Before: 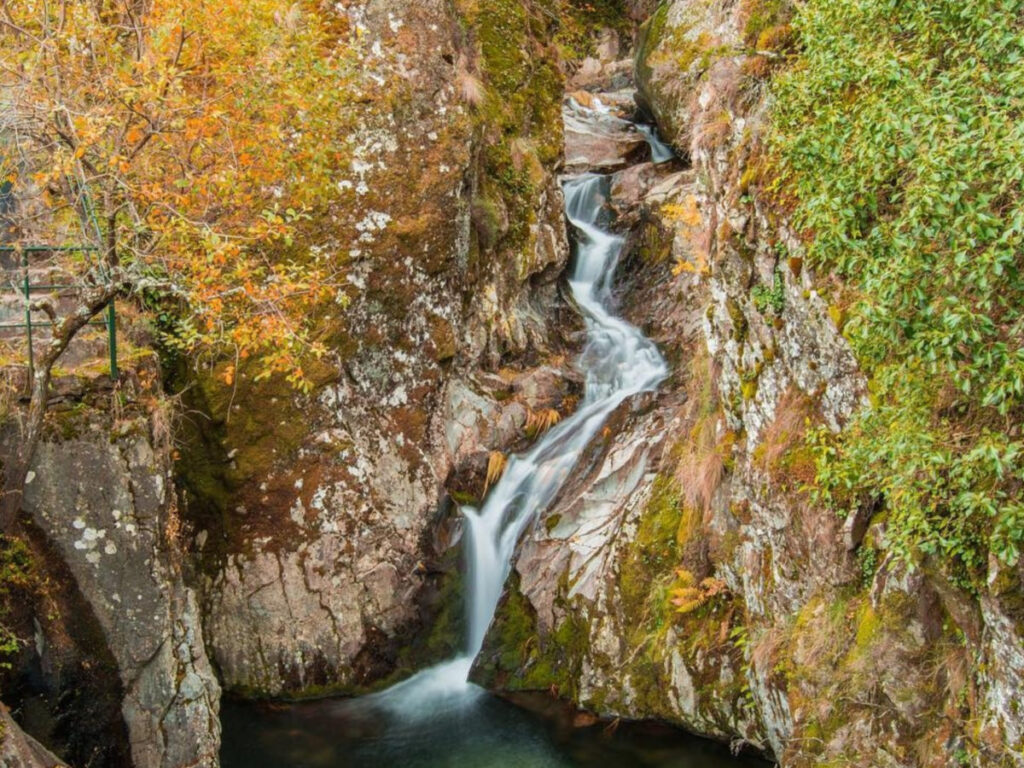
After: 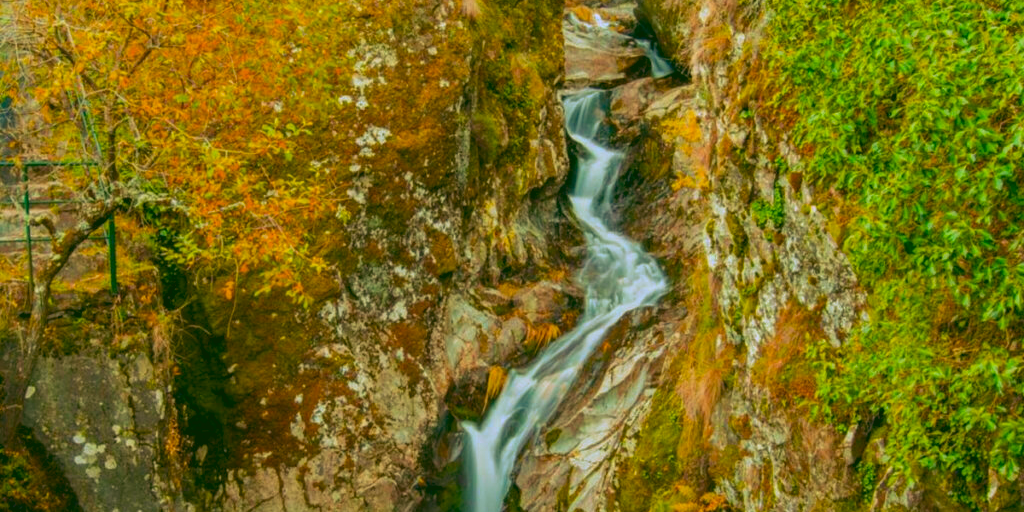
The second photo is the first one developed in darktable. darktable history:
rgb curve: curves: ch0 [(0.123, 0.061) (0.995, 0.887)]; ch1 [(0.06, 0.116) (1, 0.906)]; ch2 [(0, 0) (0.824, 0.69) (1, 1)], mode RGB, independent channels, compensate middle gray true
color contrast: green-magenta contrast 1.2, blue-yellow contrast 1.2
color balance rgb: linear chroma grading › global chroma 15%, perceptual saturation grading › global saturation 30%
crop: top 11.166%, bottom 22.168%
